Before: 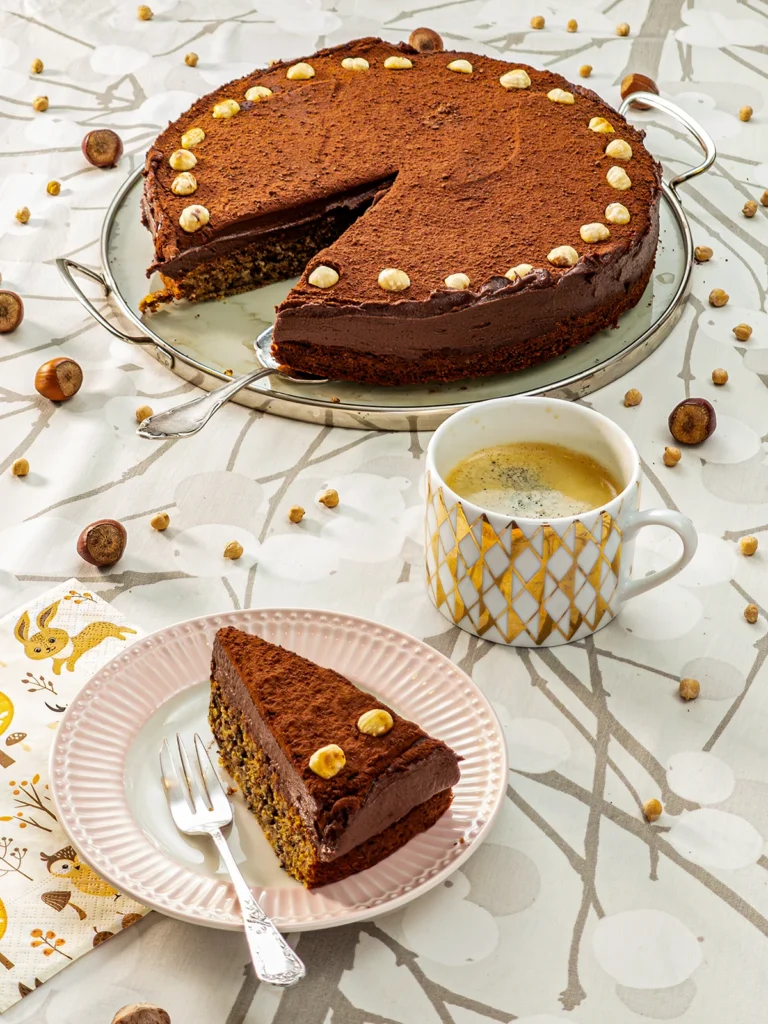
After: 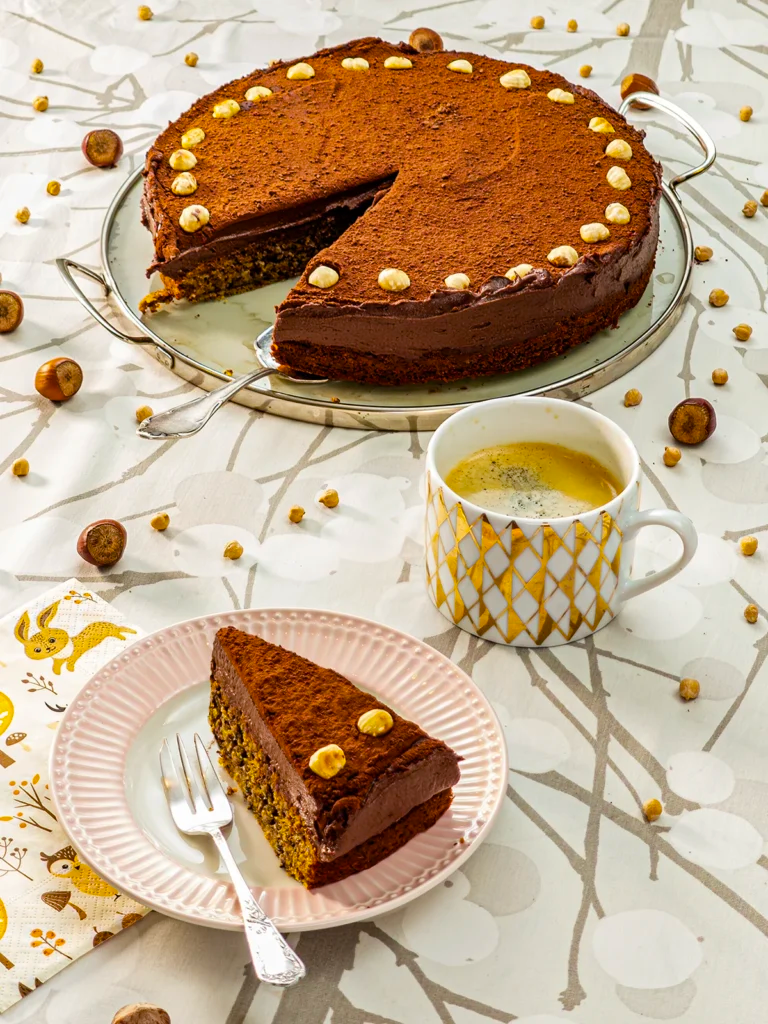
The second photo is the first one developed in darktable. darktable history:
color balance rgb: linear chroma grading › global chroma 14.455%, perceptual saturation grading › global saturation 1.067%, perceptual saturation grading › highlights -1.669%, perceptual saturation grading › mid-tones 4.679%, perceptual saturation grading › shadows 7.111%, global vibrance 20%
